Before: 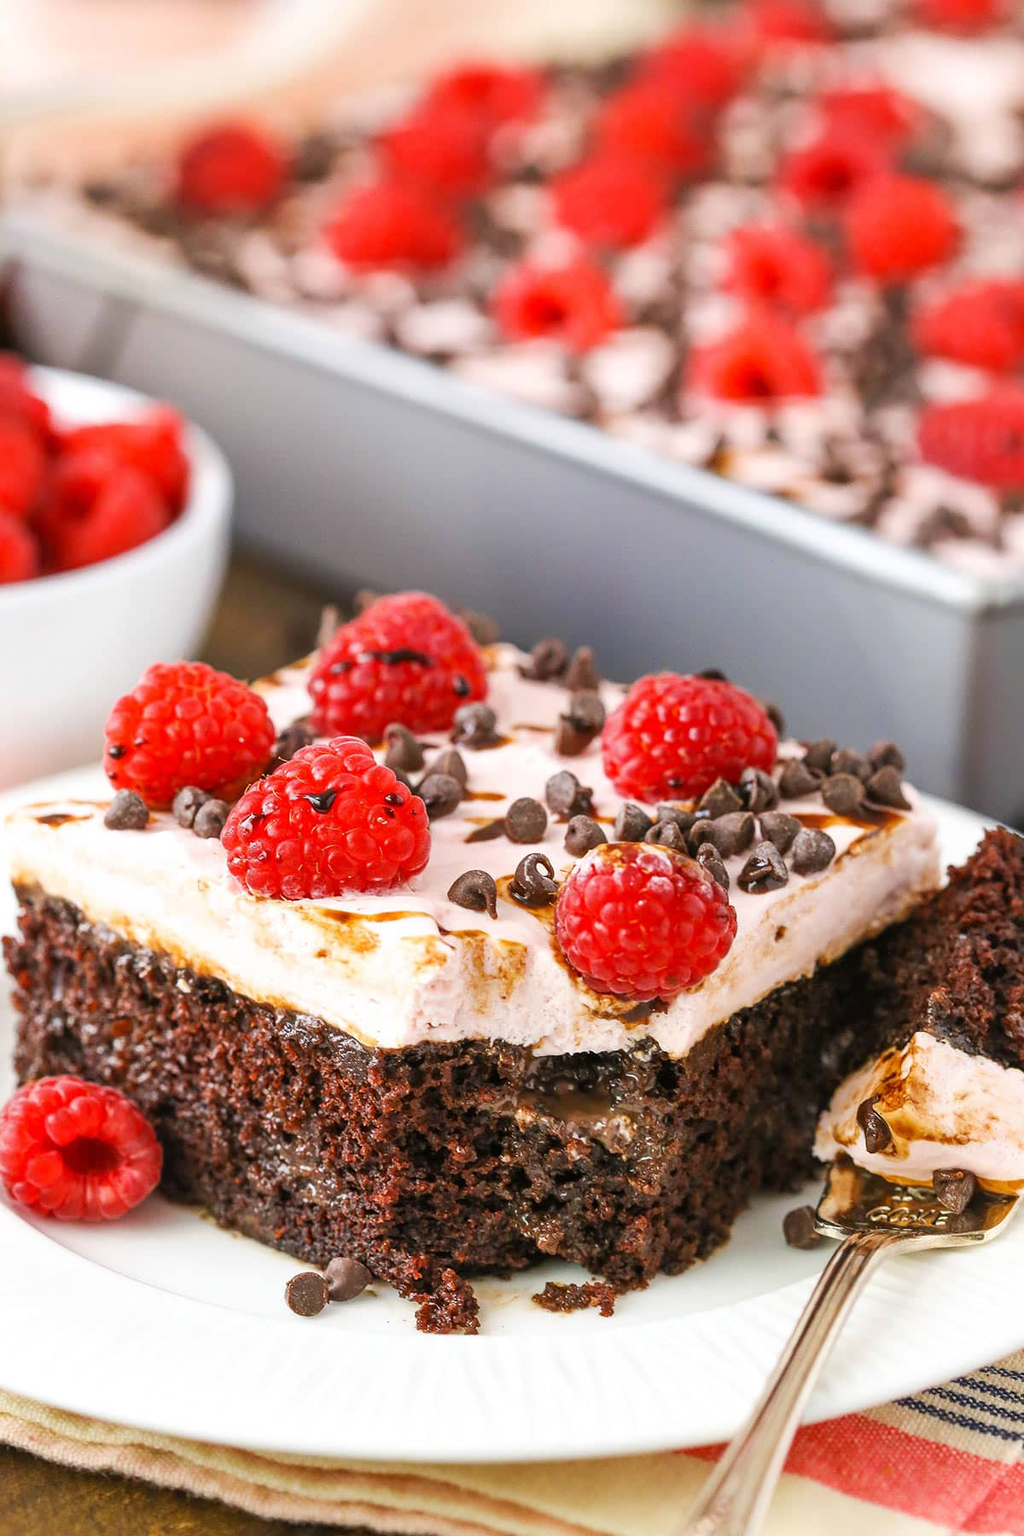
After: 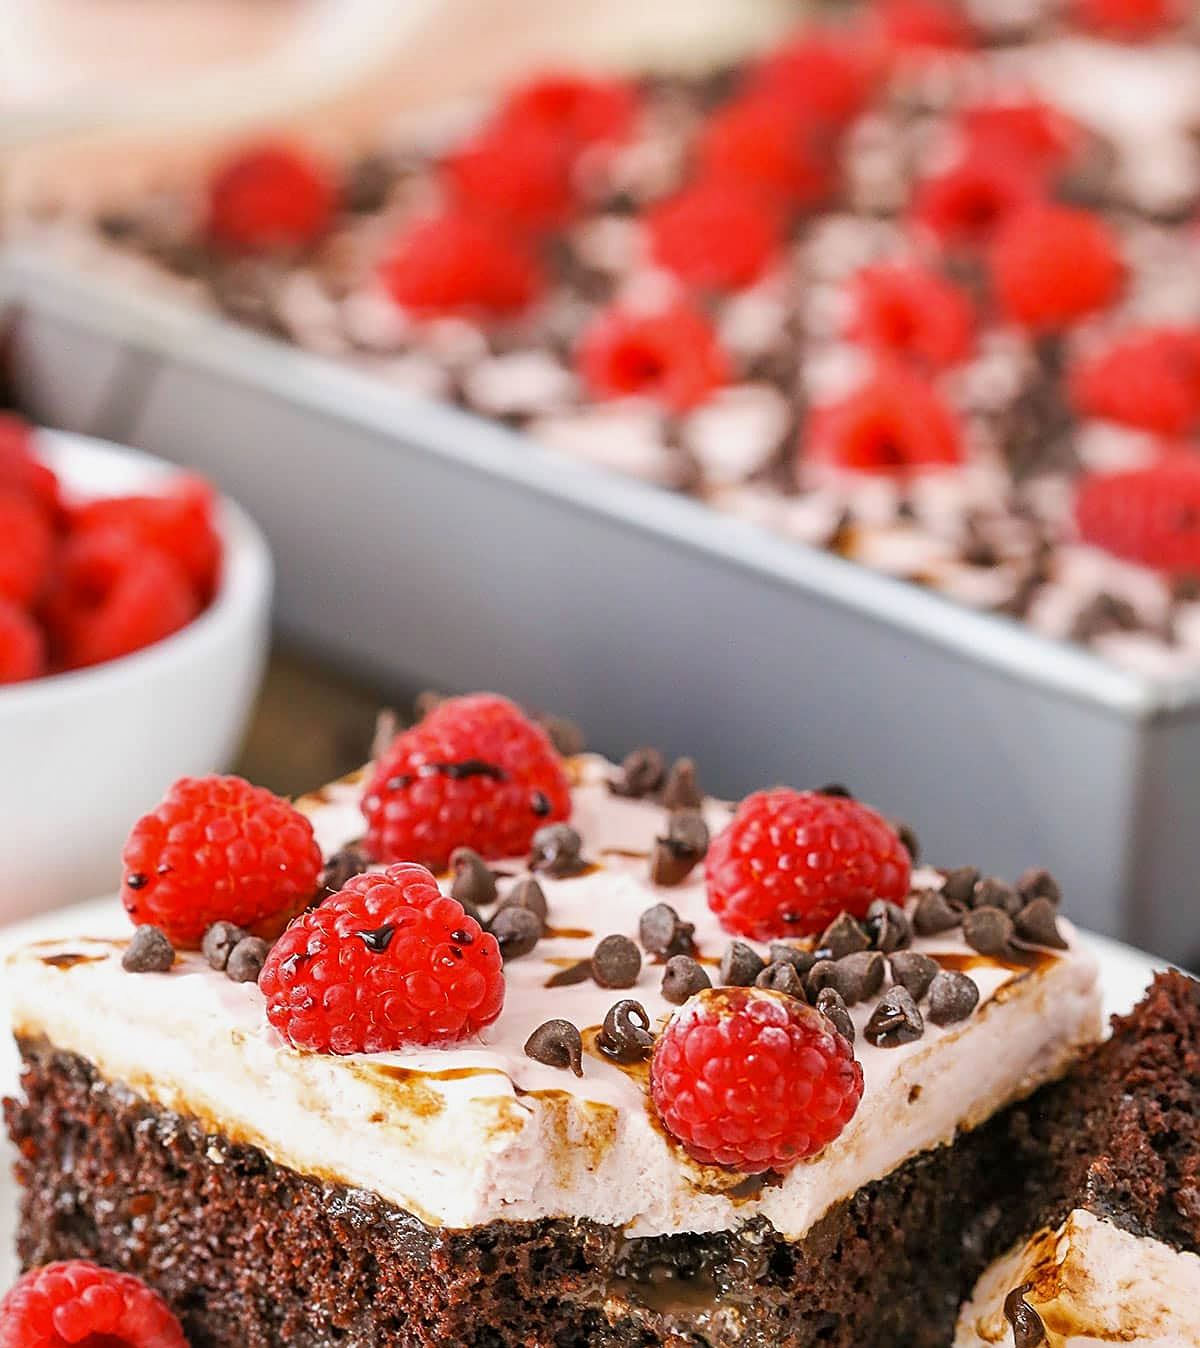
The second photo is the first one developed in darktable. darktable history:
exposure: black level correction 0.002, compensate highlight preservation false
white balance: emerald 1
sharpen: on, module defaults
contrast brightness saturation: saturation -0.05
shadows and highlights: shadows 25, white point adjustment -3, highlights -30
crop: bottom 24.967%
